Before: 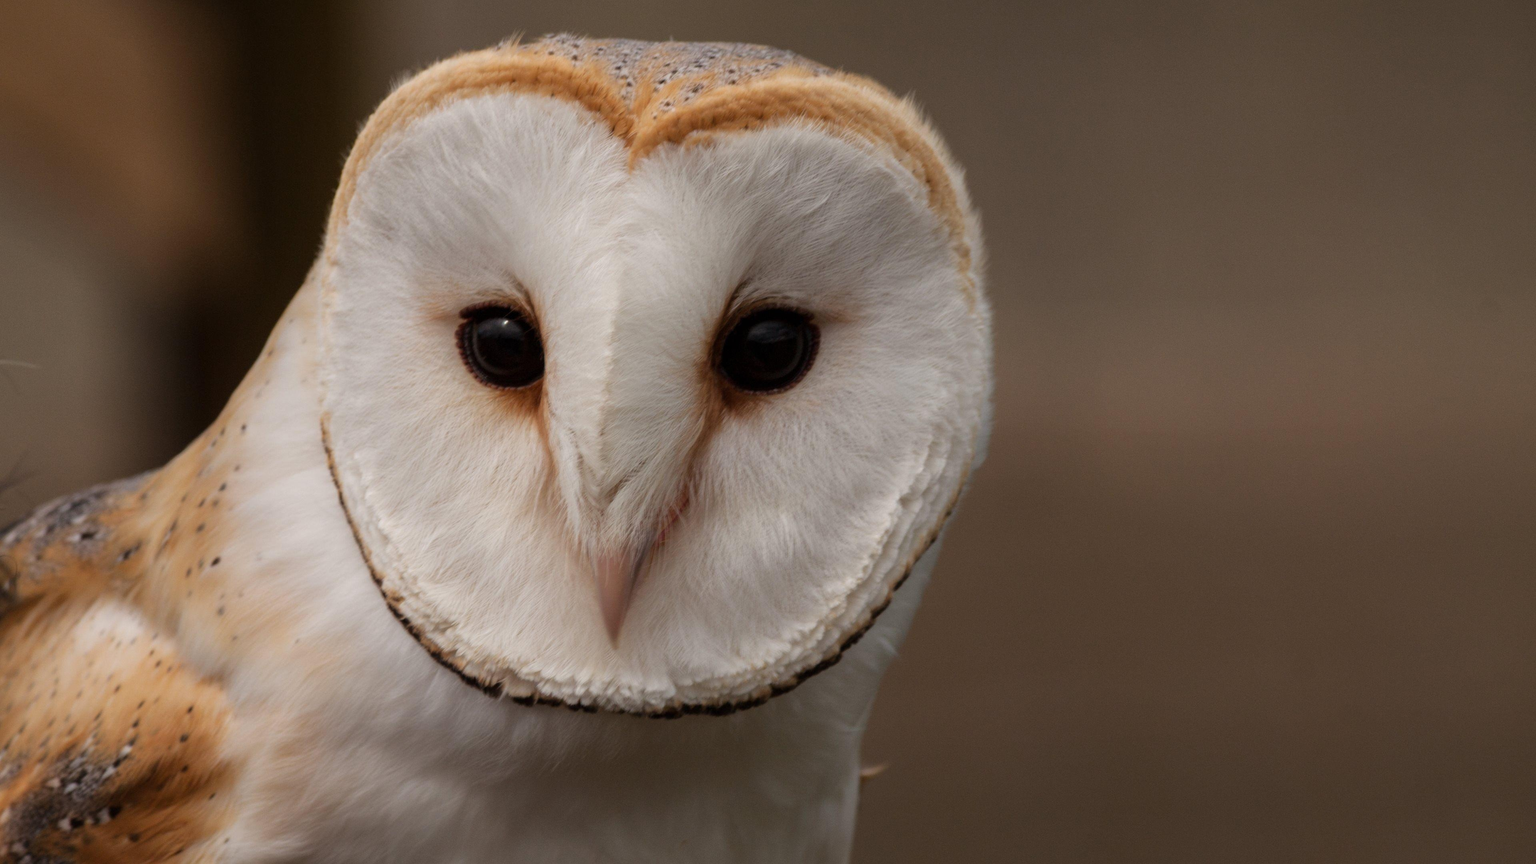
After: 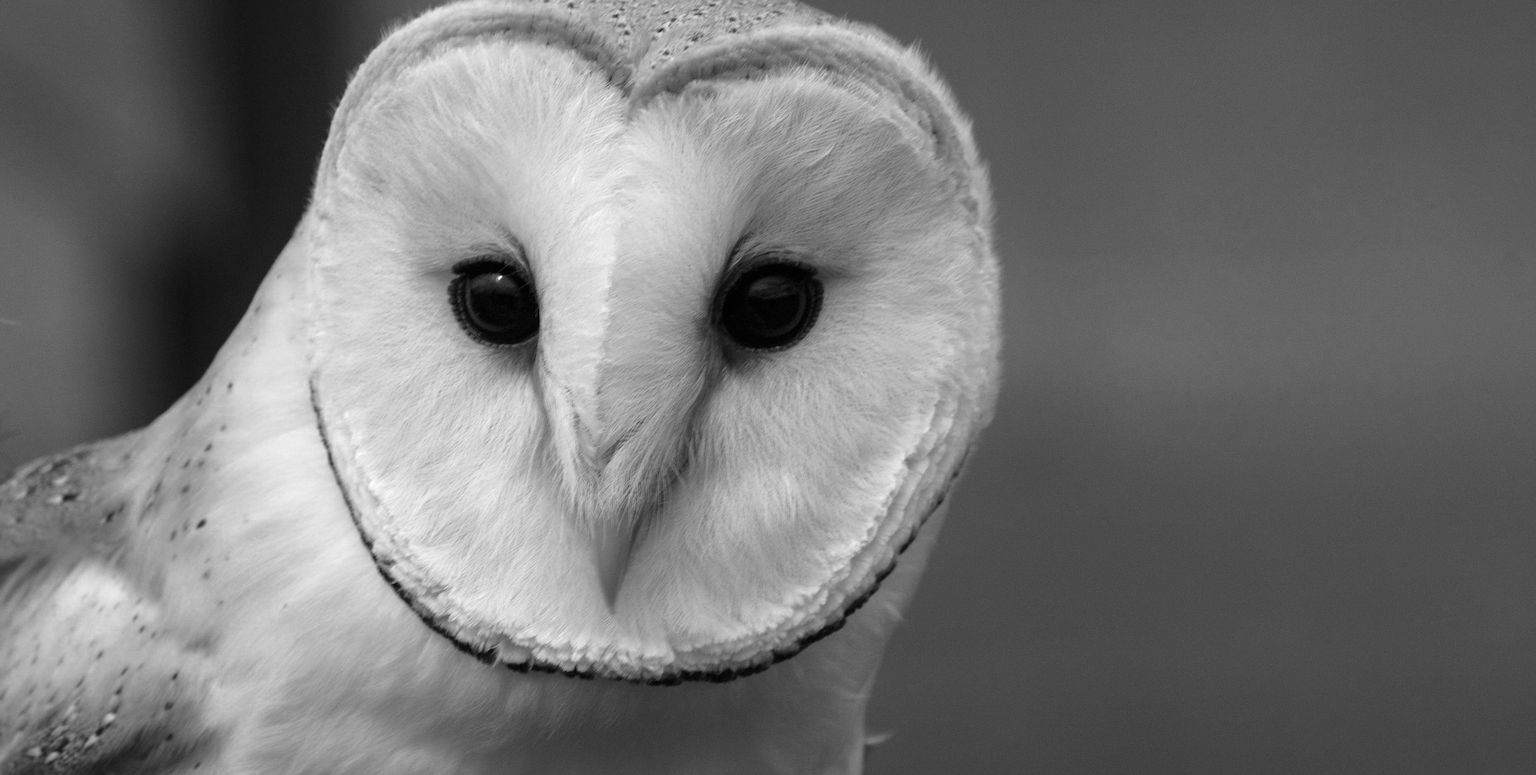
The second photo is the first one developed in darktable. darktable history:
sharpen: on, module defaults
crop: left 1.346%, top 6.127%, right 1.485%, bottom 6.647%
exposure: black level correction 0, exposure 0.5 EV, compensate highlight preservation false
color zones: curves: ch0 [(0.002, 0.593) (0.143, 0.417) (0.285, 0.541) (0.455, 0.289) (0.608, 0.327) (0.727, 0.283) (0.869, 0.571) (1, 0.603)]; ch1 [(0, 0) (0.143, 0) (0.286, 0) (0.429, 0) (0.571, 0) (0.714, 0) (0.857, 0)]
